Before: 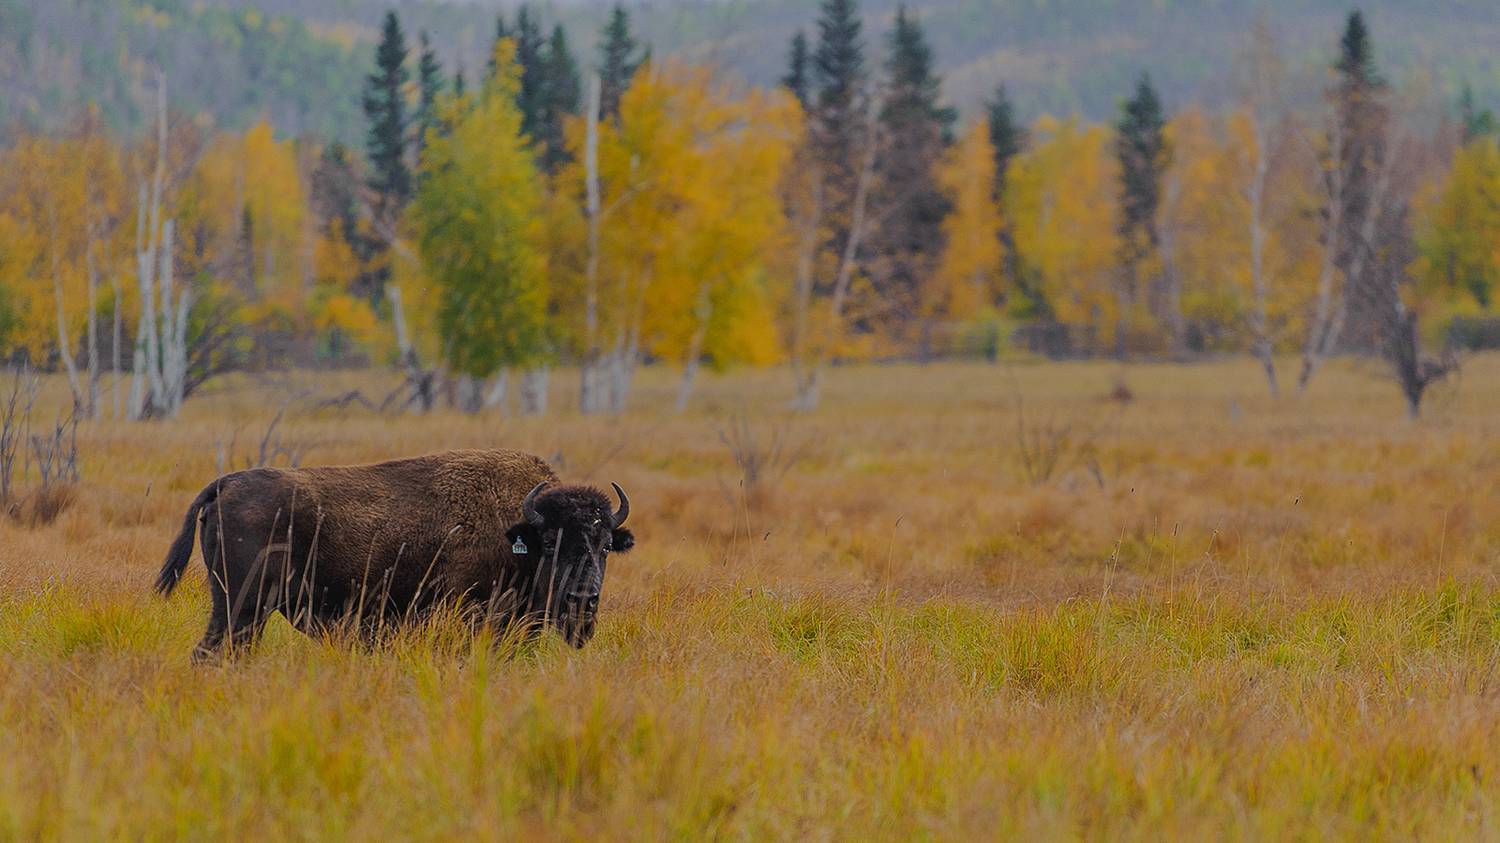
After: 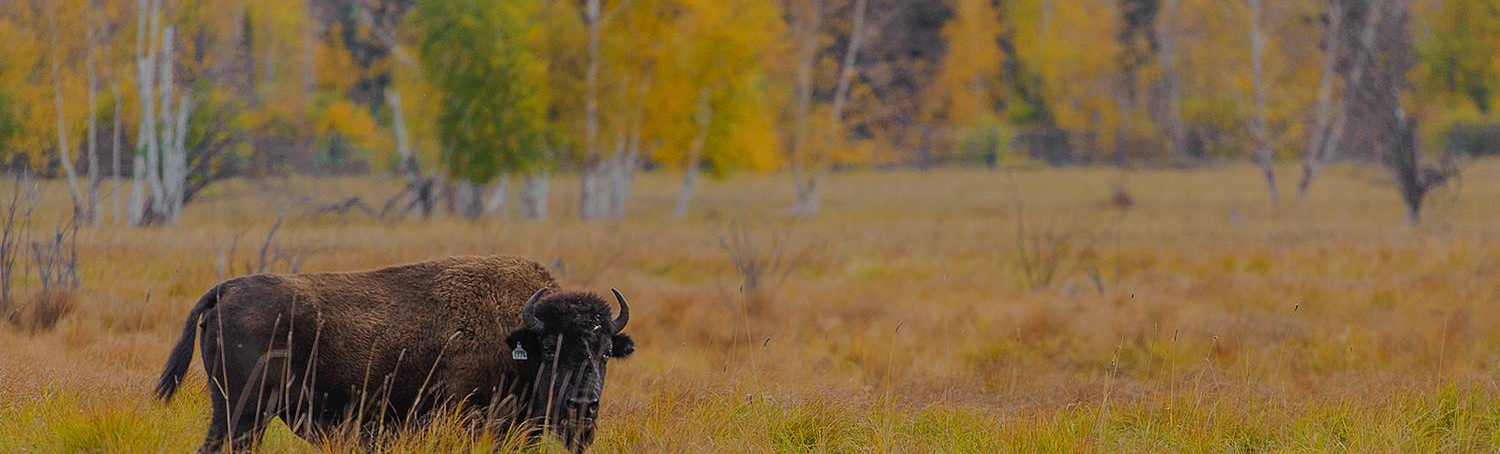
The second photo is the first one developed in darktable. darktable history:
crop and rotate: top 23.05%, bottom 22.978%
